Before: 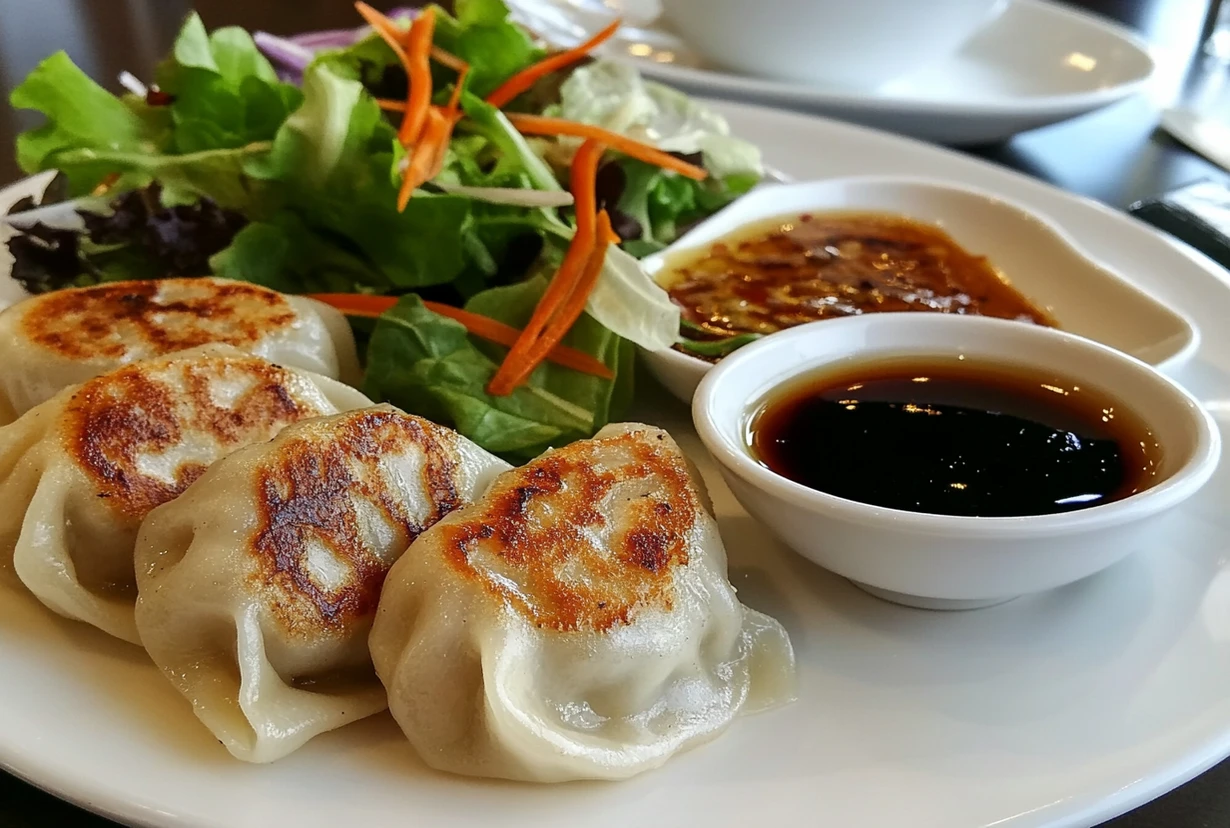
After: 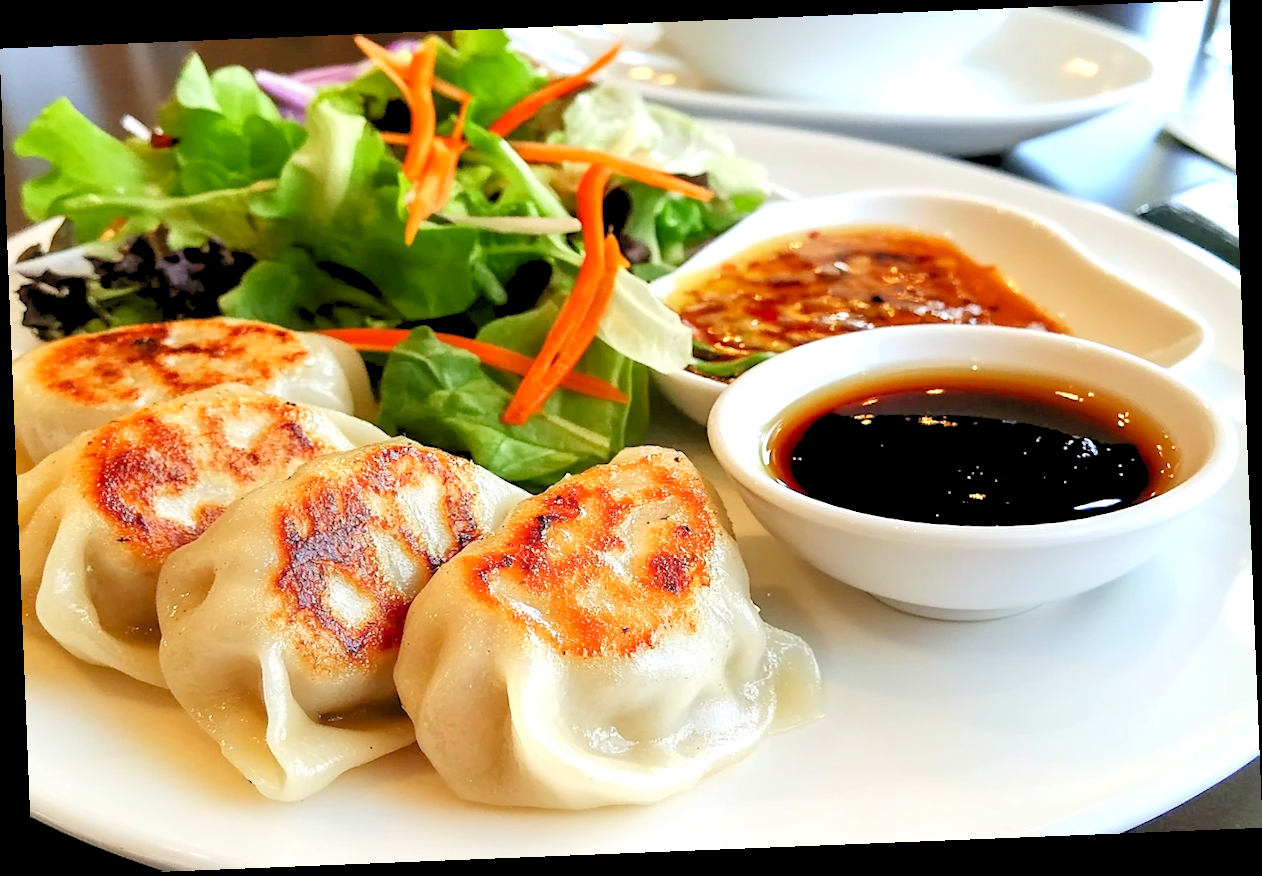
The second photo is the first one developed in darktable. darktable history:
levels: levels [0.072, 0.414, 0.976]
exposure: exposure 0.566 EV, compensate highlight preservation false
rotate and perspective: rotation -2.29°, automatic cropping off
